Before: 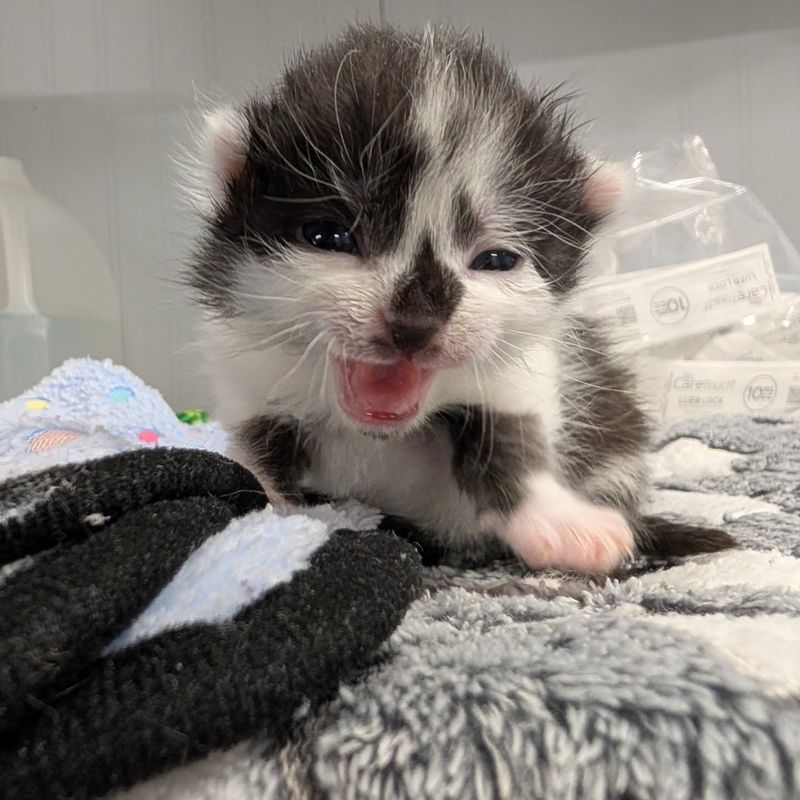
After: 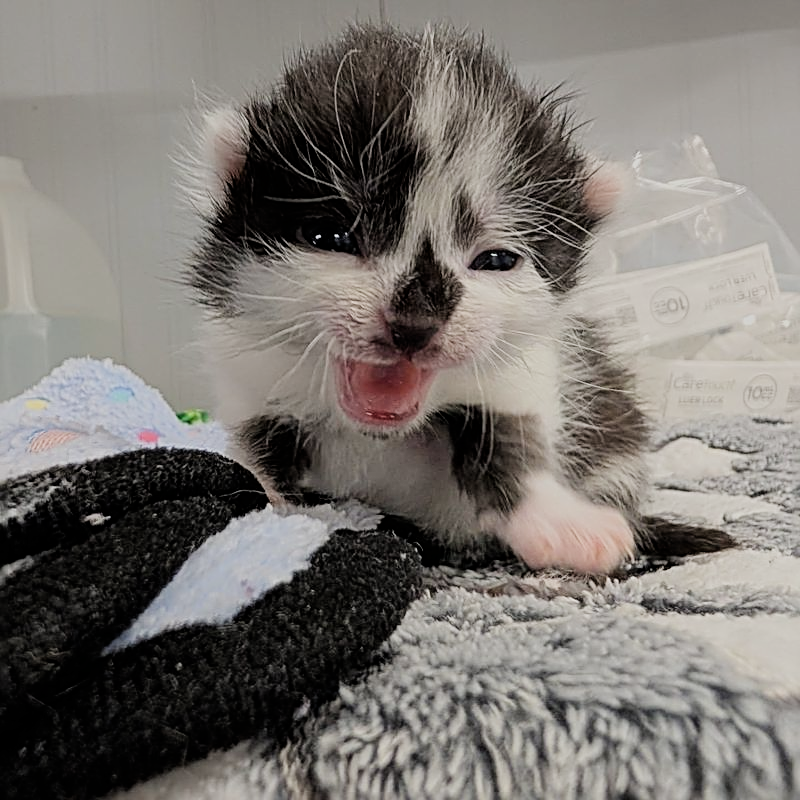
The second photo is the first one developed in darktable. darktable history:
sharpen: radius 2.801, amount 0.719
filmic rgb: black relative exposure -7.3 EV, white relative exposure 5.06 EV, threshold 3.05 EV, structure ↔ texture 99.31%, hardness 3.21, enable highlight reconstruction true
